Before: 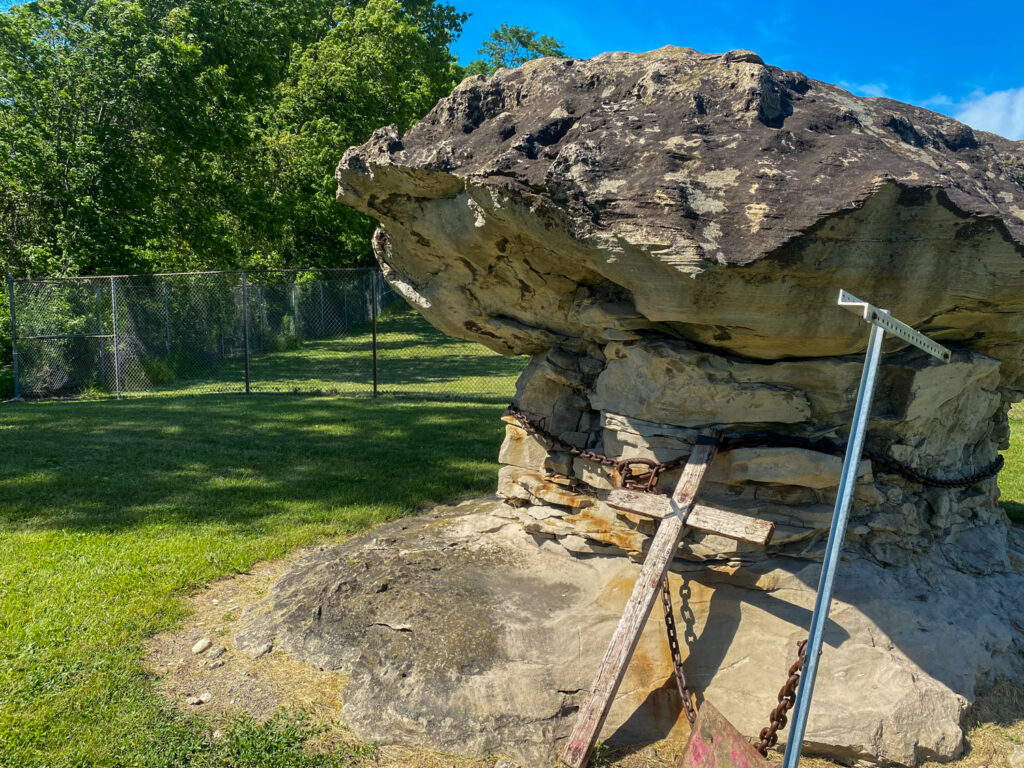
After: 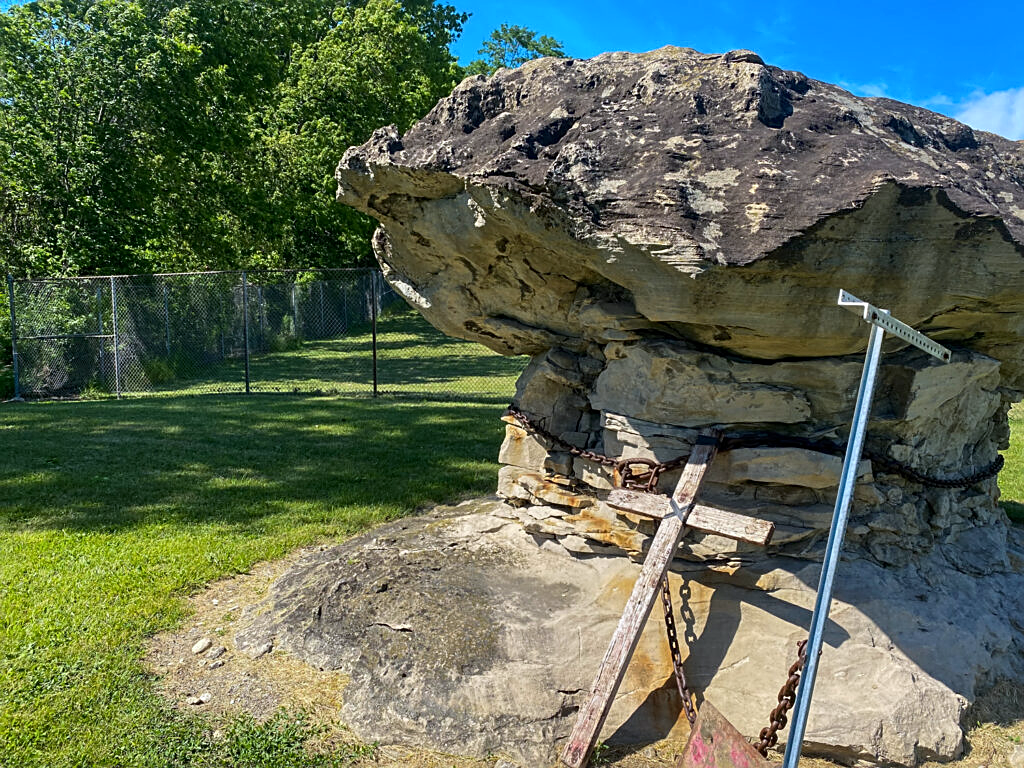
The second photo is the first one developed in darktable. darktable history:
contrast brightness saturation: contrast 0.1, brightness 0.02, saturation 0.02
white balance: red 0.984, blue 1.059
sharpen: on, module defaults
